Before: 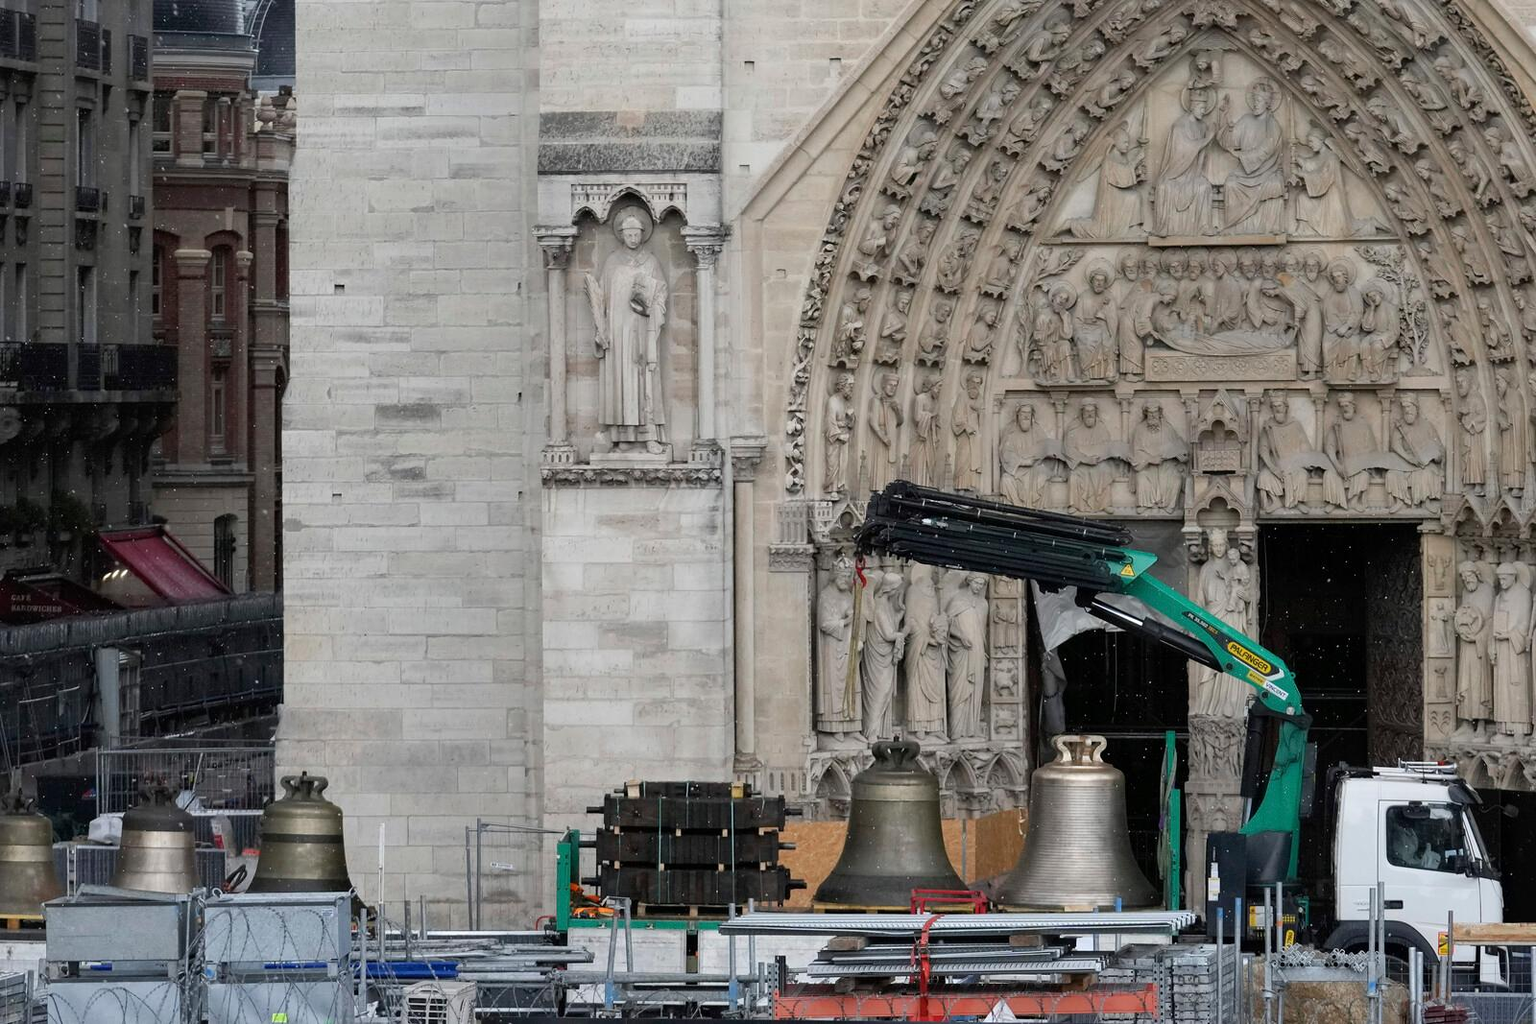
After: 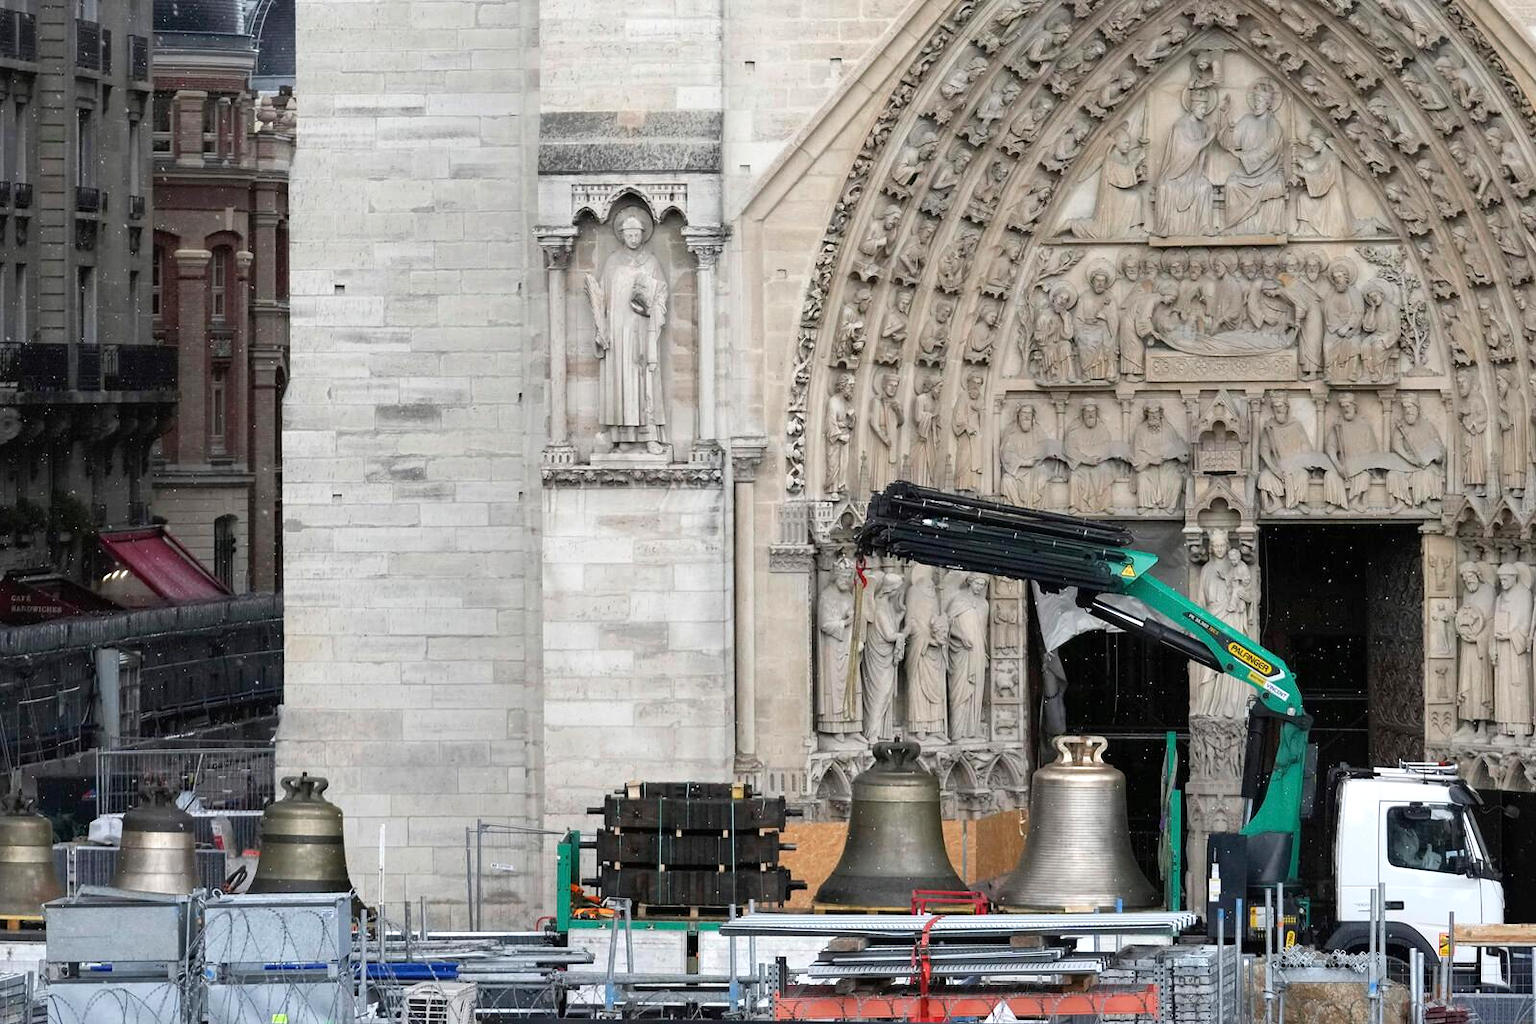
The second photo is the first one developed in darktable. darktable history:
rotate and perspective: crop left 0, crop top 0
exposure: black level correction 0, exposure 0.5 EV, compensate exposure bias true, compensate highlight preservation false
